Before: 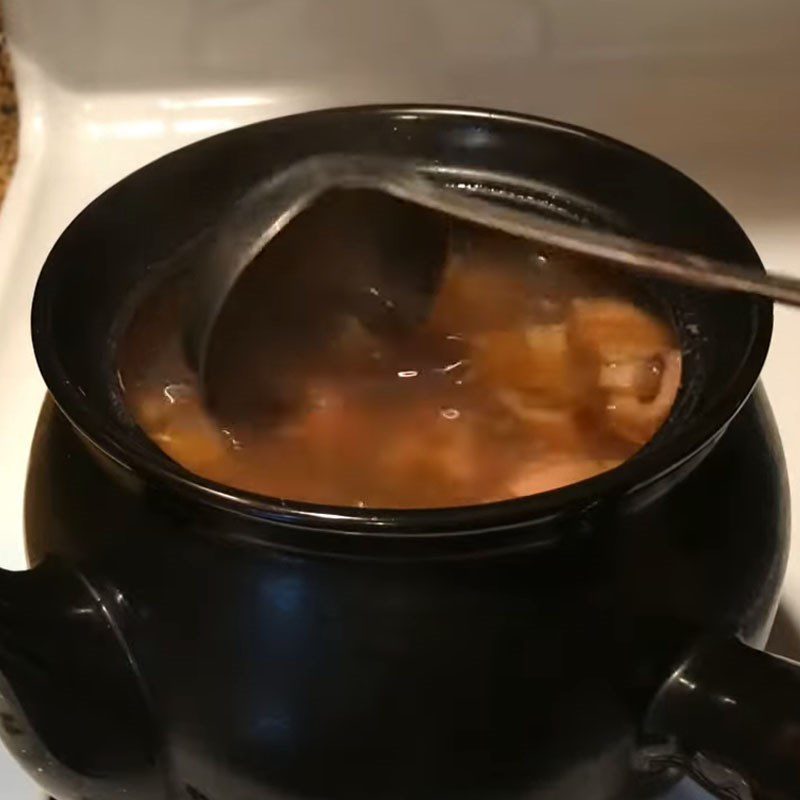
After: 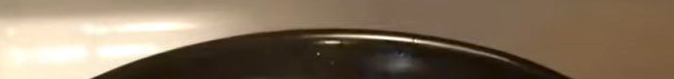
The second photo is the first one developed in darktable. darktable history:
contrast brightness saturation: contrast 0.04, saturation 0.16
crop and rotate: left 9.644%, top 9.491%, right 6.021%, bottom 80.509%
